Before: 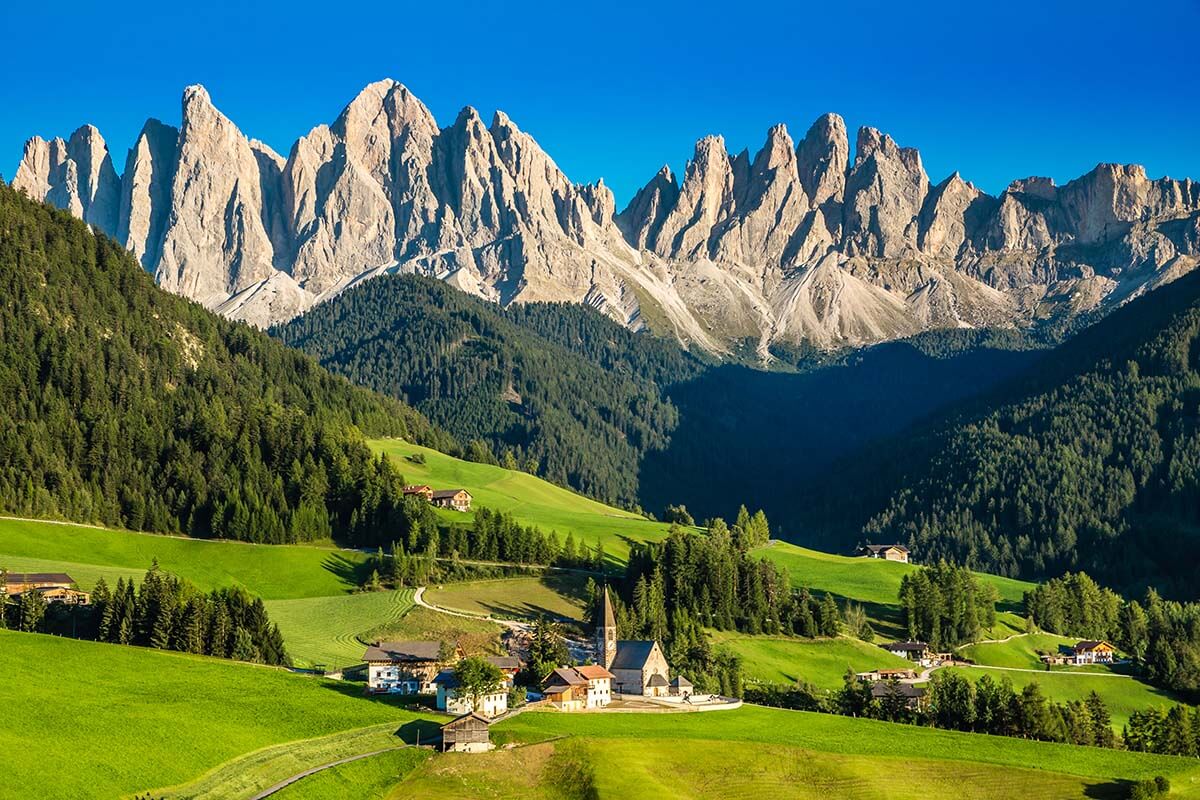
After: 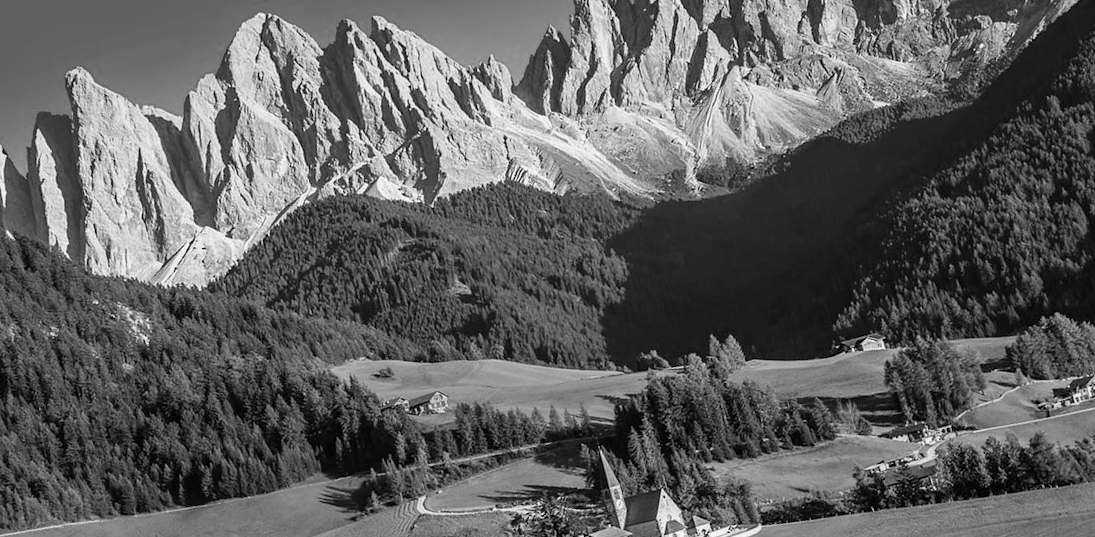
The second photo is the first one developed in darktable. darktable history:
color balance rgb: linear chroma grading › global chroma 15%, perceptual saturation grading › global saturation 30%
rotate and perspective: rotation -14.8°, crop left 0.1, crop right 0.903, crop top 0.25, crop bottom 0.748
monochrome: a -4.13, b 5.16, size 1
